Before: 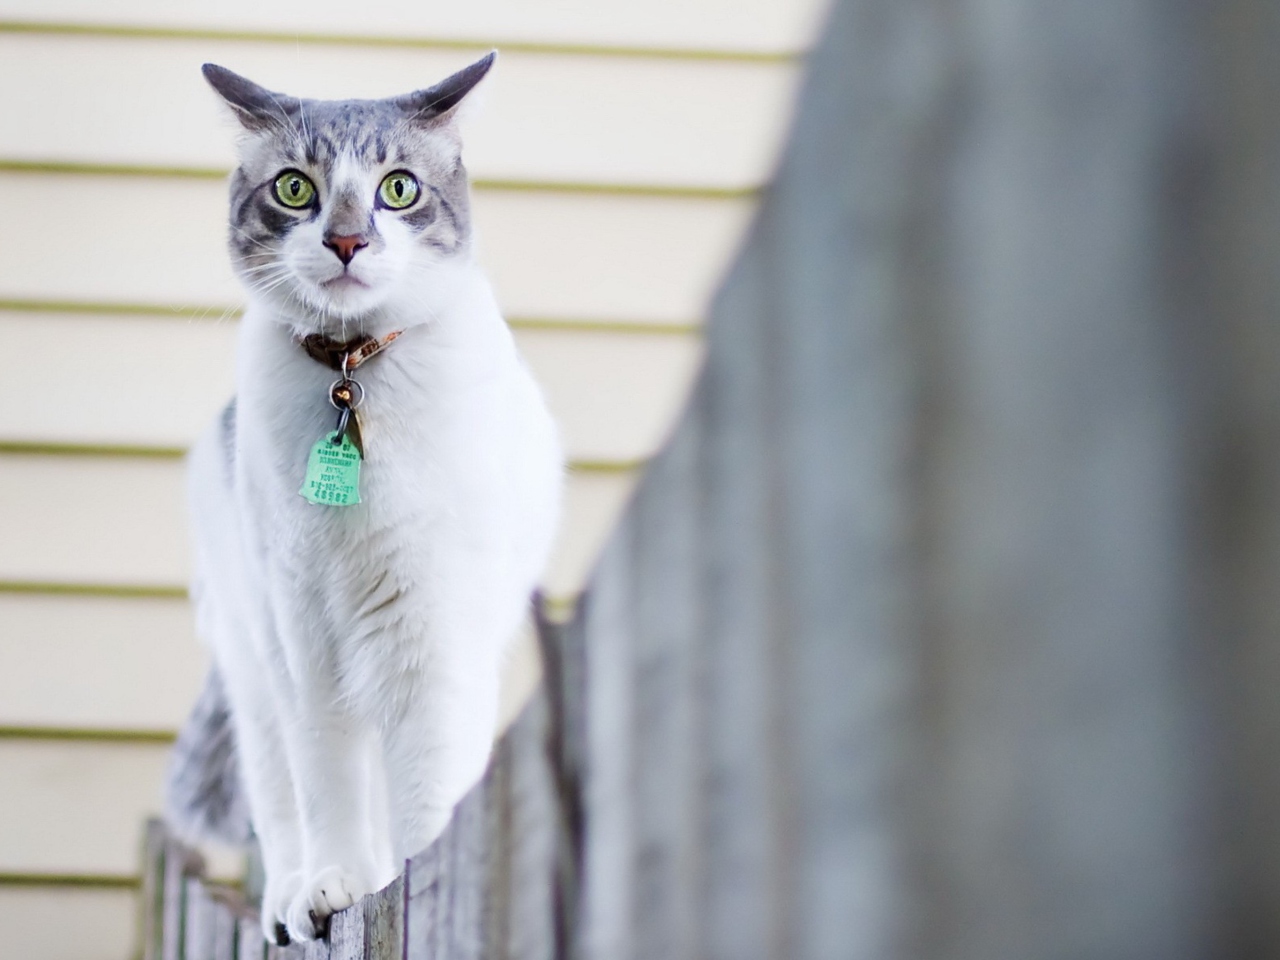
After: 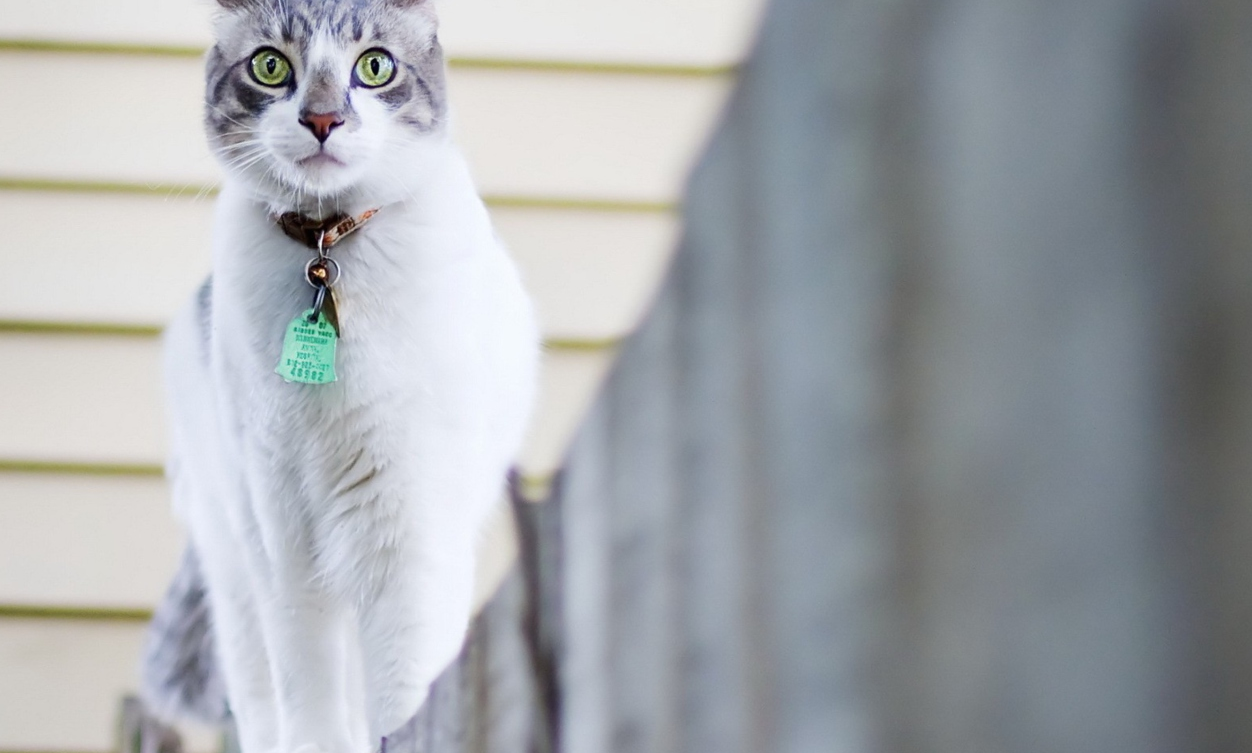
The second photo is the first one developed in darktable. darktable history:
crop and rotate: left 1.891%, top 12.746%, right 0.265%, bottom 8.745%
